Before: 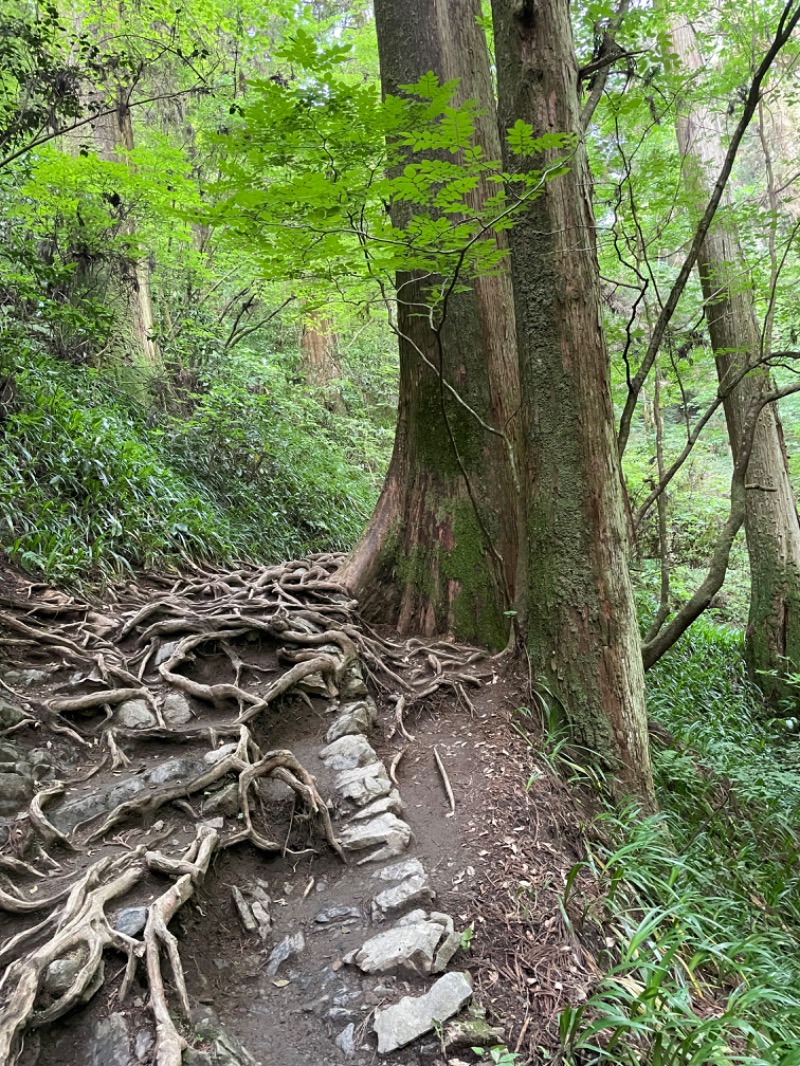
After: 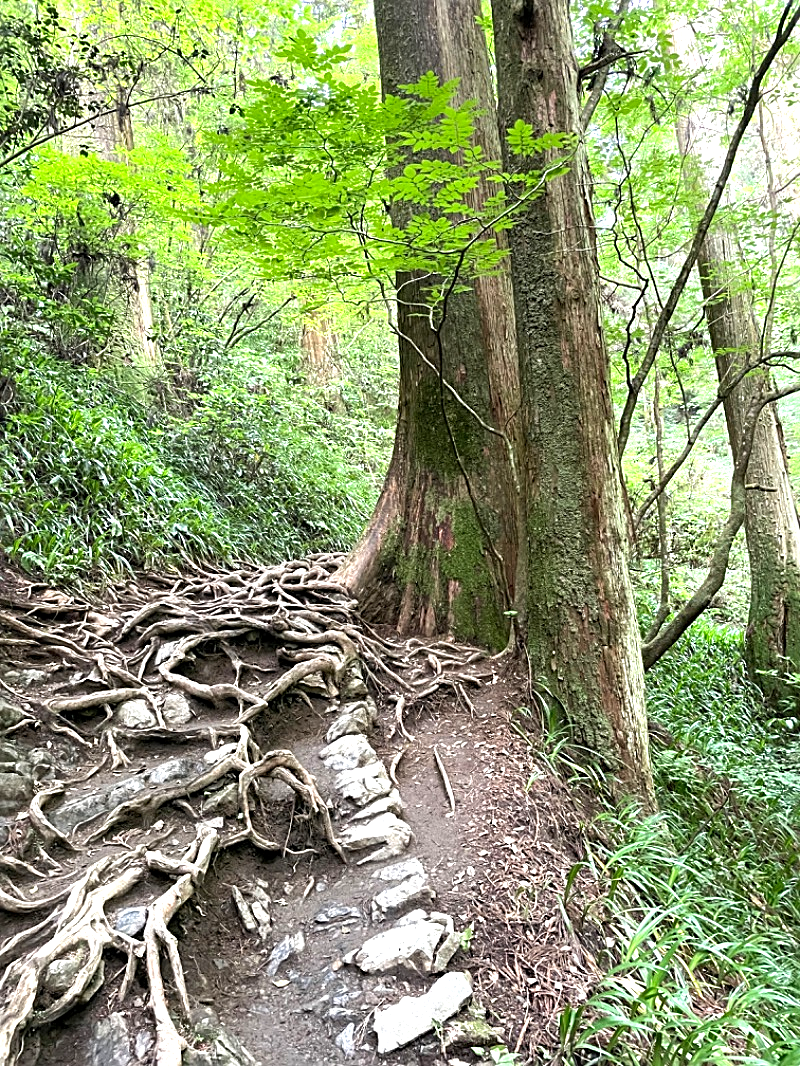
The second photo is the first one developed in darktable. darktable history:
local contrast: highlights 106%, shadows 98%, detail 119%, midtone range 0.2
sharpen: on, module defaults
levels: black 3.82%, levels [0, 0.394, 0.787]
